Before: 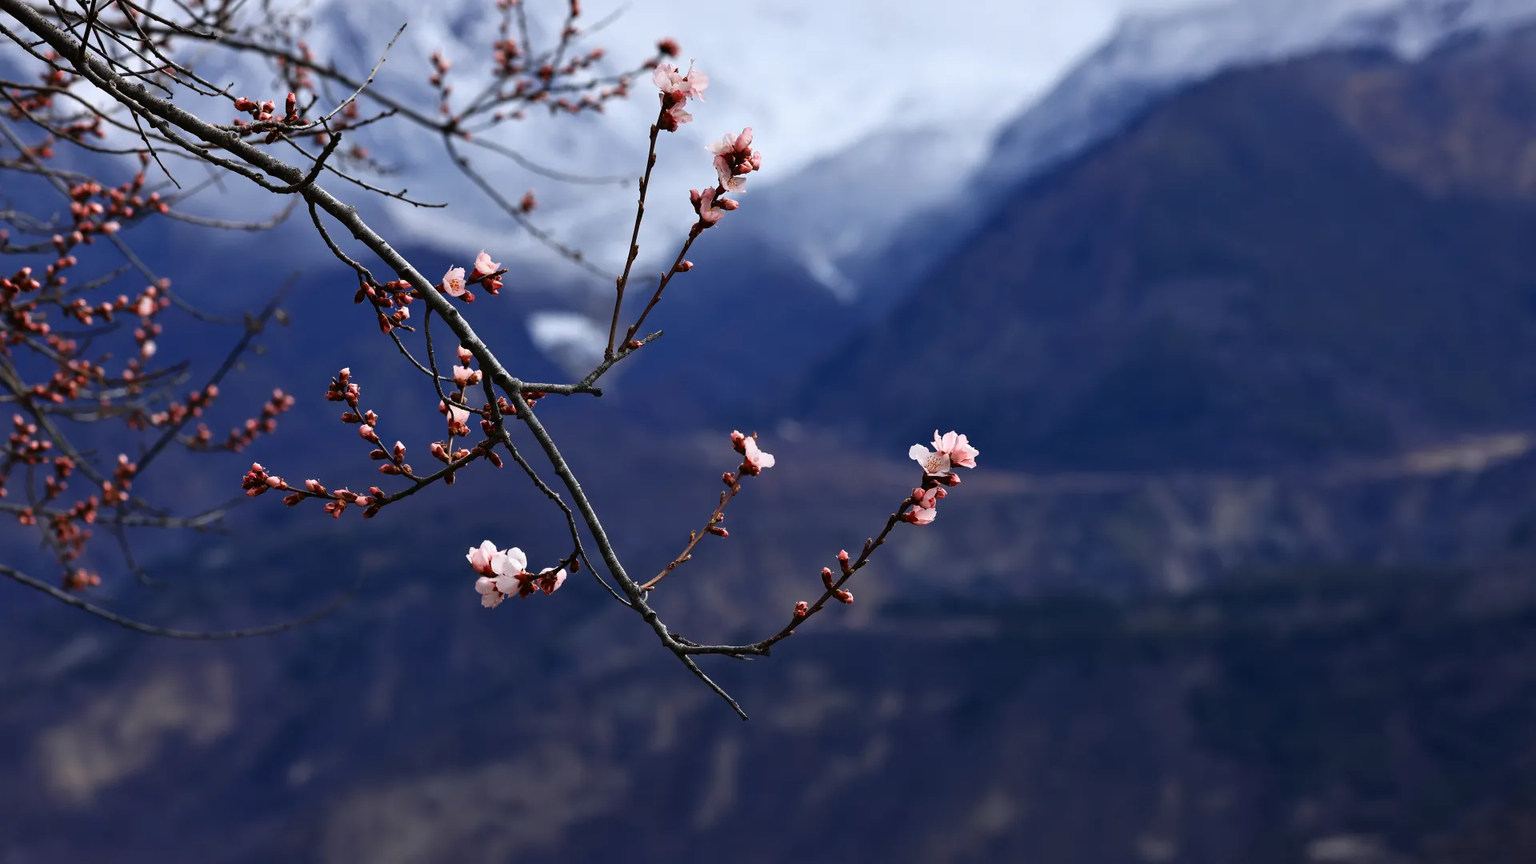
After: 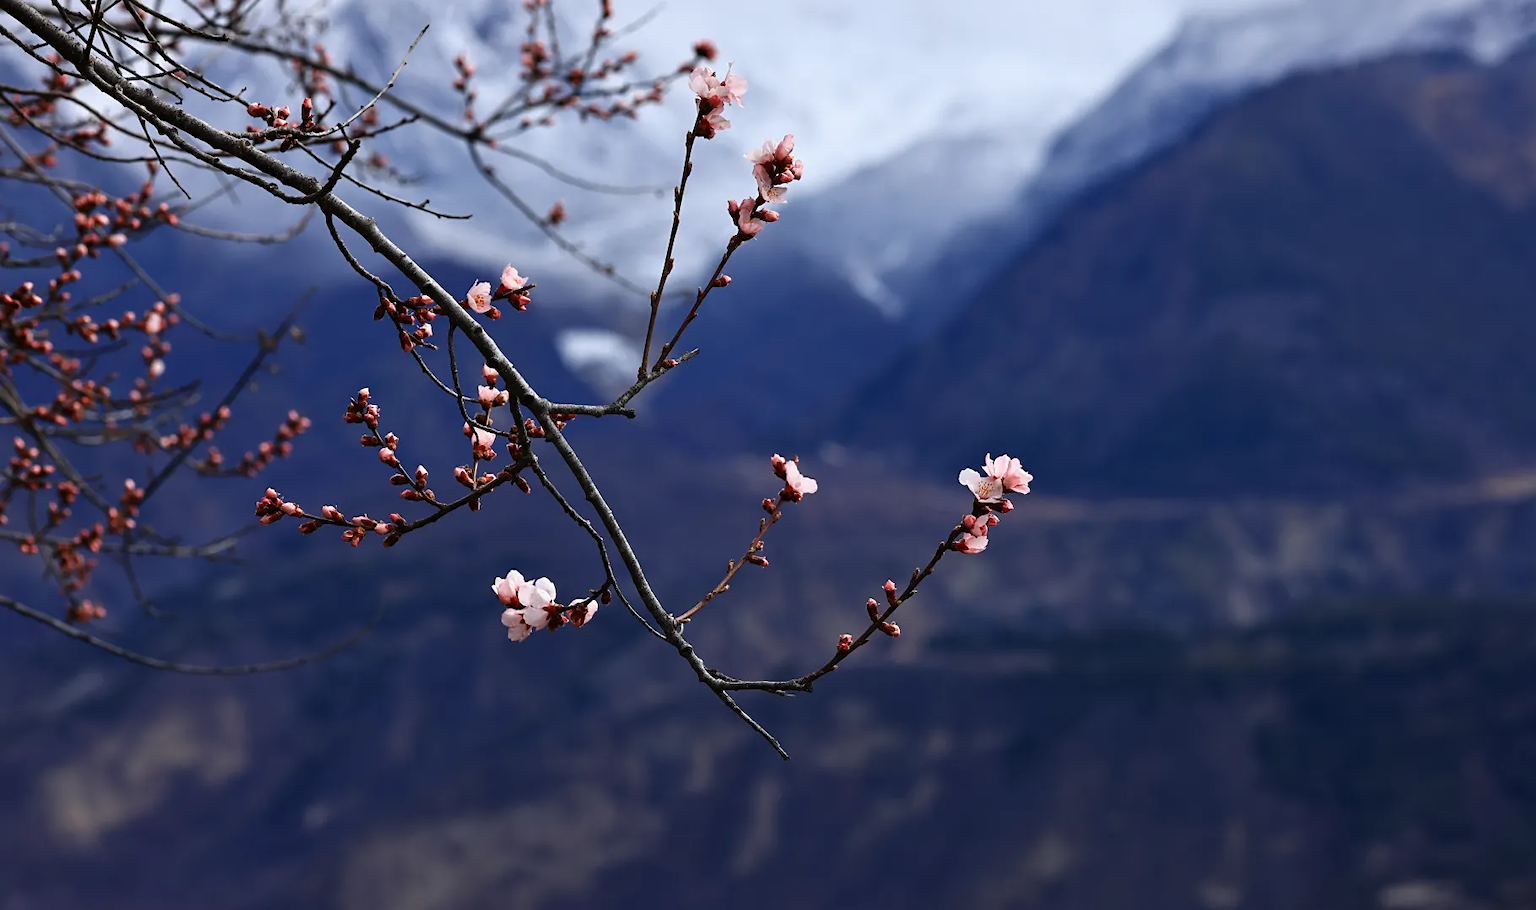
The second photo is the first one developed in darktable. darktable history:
sharpen: amount 0.2
crop and rotate: right 5.167%
